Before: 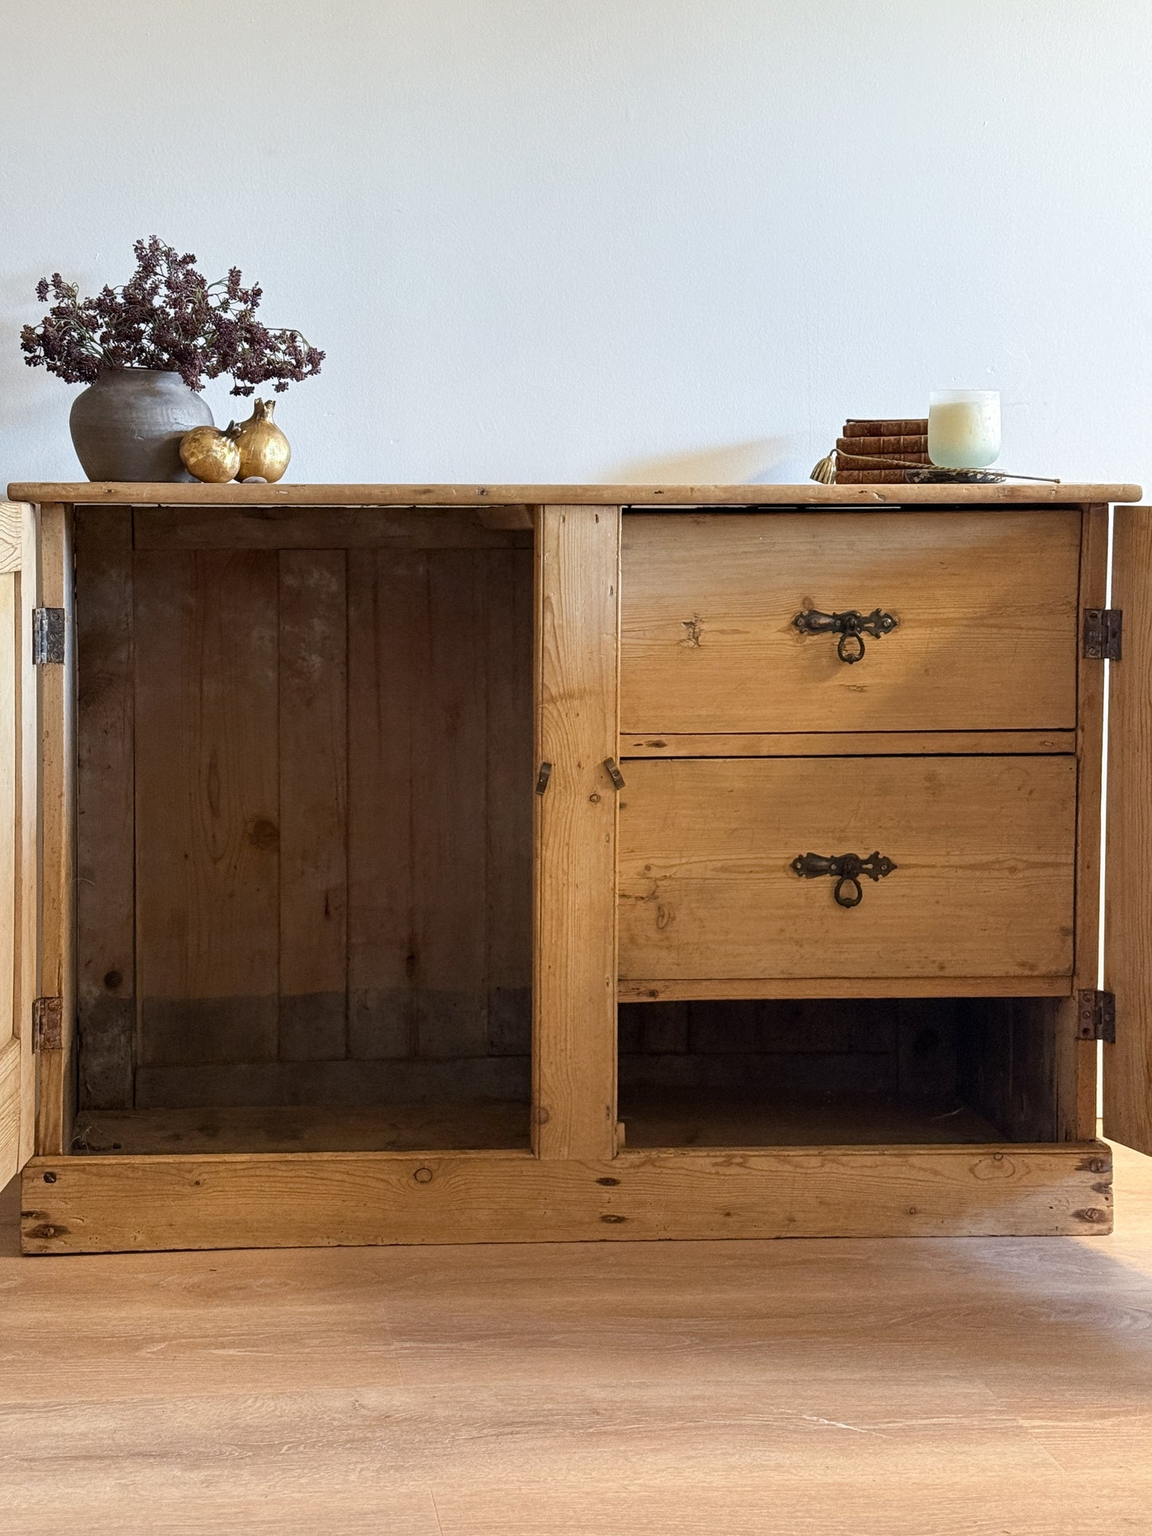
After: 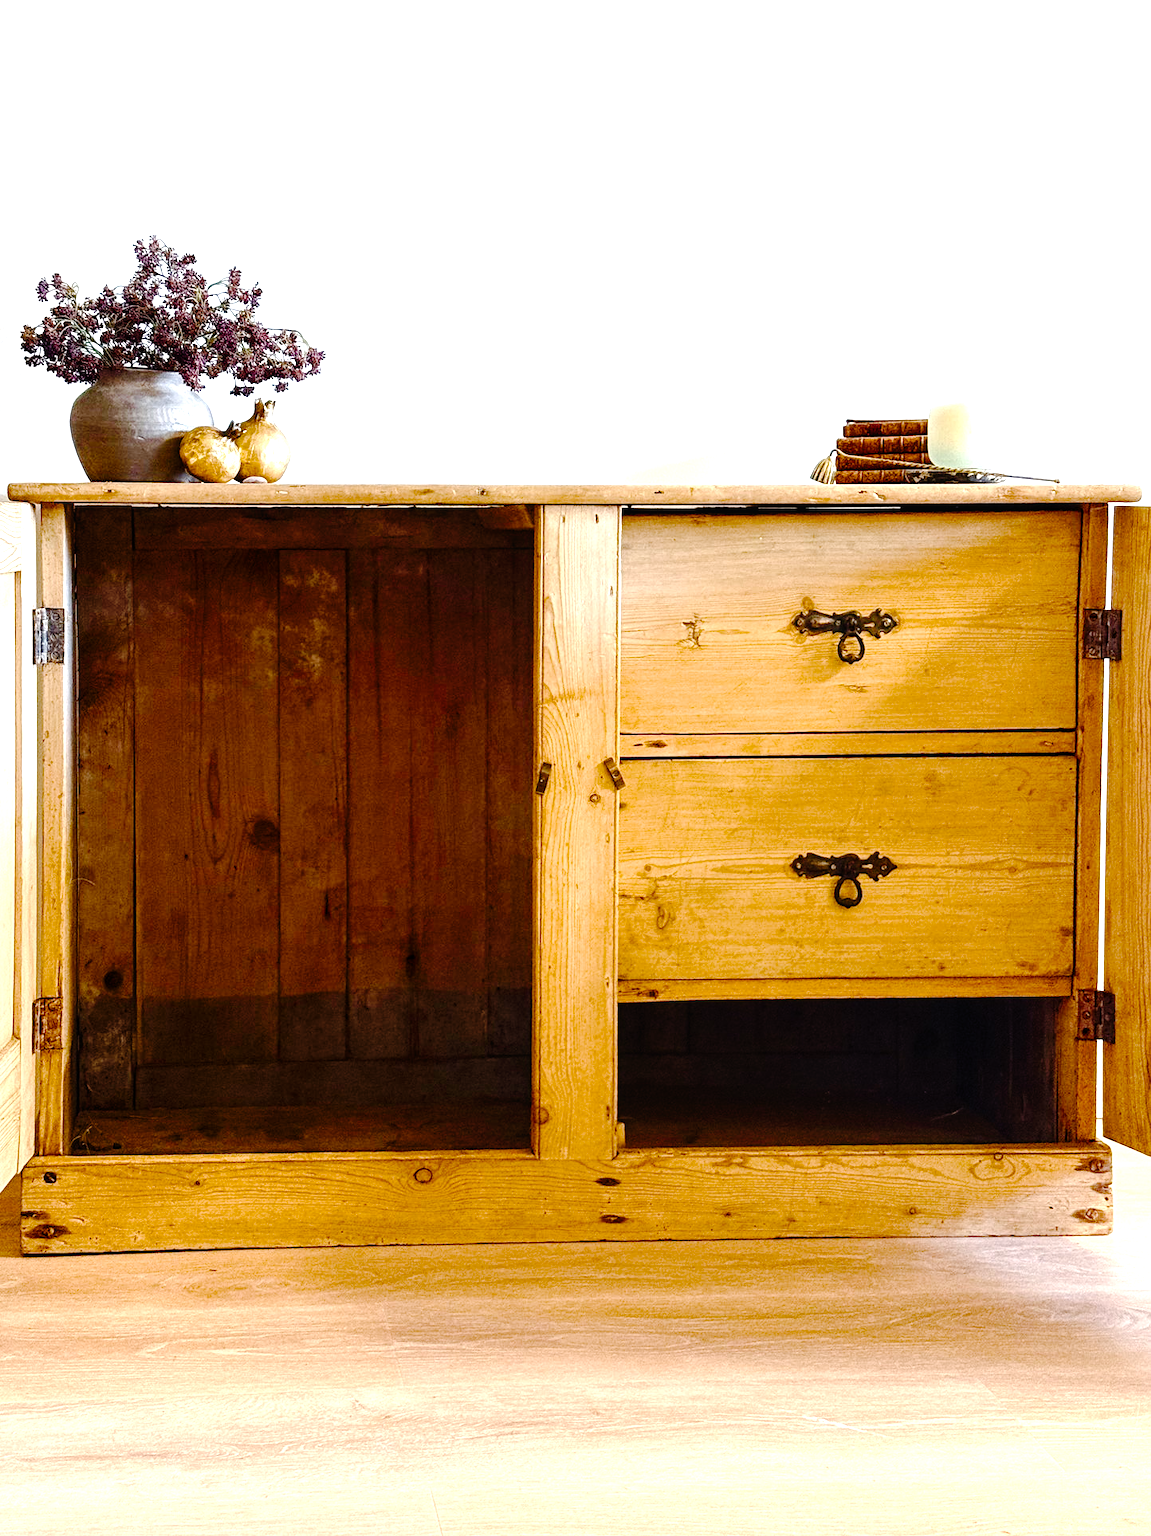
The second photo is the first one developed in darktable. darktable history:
tone curve: curves: ch0 [(0, 0) (0.003, 0.013) (0.011, 0.012) (0.025, 0.011) (0.044, 0.016) (0.069, 0.029) (0.1, 0.045) (0.136, 0.074) (0.177, 0.123) (0.224, 0.207) (0.277, 0.313) (0.335, 0.414) (0.399, 0.509) (0.468, 0.599) (0.543, 0.663) (0.623, 0.728) (0.709, 0.79) (0.801, 0.854) (0.898, 0.925) (1, 1)], preserve colors none
color balance rgb: linear chroma grading › shadows -2.2%, linear chroma grading › highlights -15%, linear chroma grading › global chroma -10%, linear chroma grading › mid-tones -10%, perceptual saturation grading › global saturation 45%, perceptual saturation grading › highlights -50%, perceptual saturation grading › shadows 30%, perceptual brilliance grading › global brilliance 18%, global vibrance 45%
tone equalizer: -8 EV -0.75 EV, -7 EV -0.7 EV, -6 EV -0.6 EV, -5 EV -0.4 EV, -3 EV 0.4 EV, -2 EV 0.6 EV, -1 EV 0.7 EV, +0 EV 0.75 EV, edges refinement/feathering 500, mask exposure compensation -1.57 EV, preserve details no
contrast brightness saturation: contrast -0.11
local contrast: highlights 100%, shadows 100%, detail 120%, midtone range 0.2
